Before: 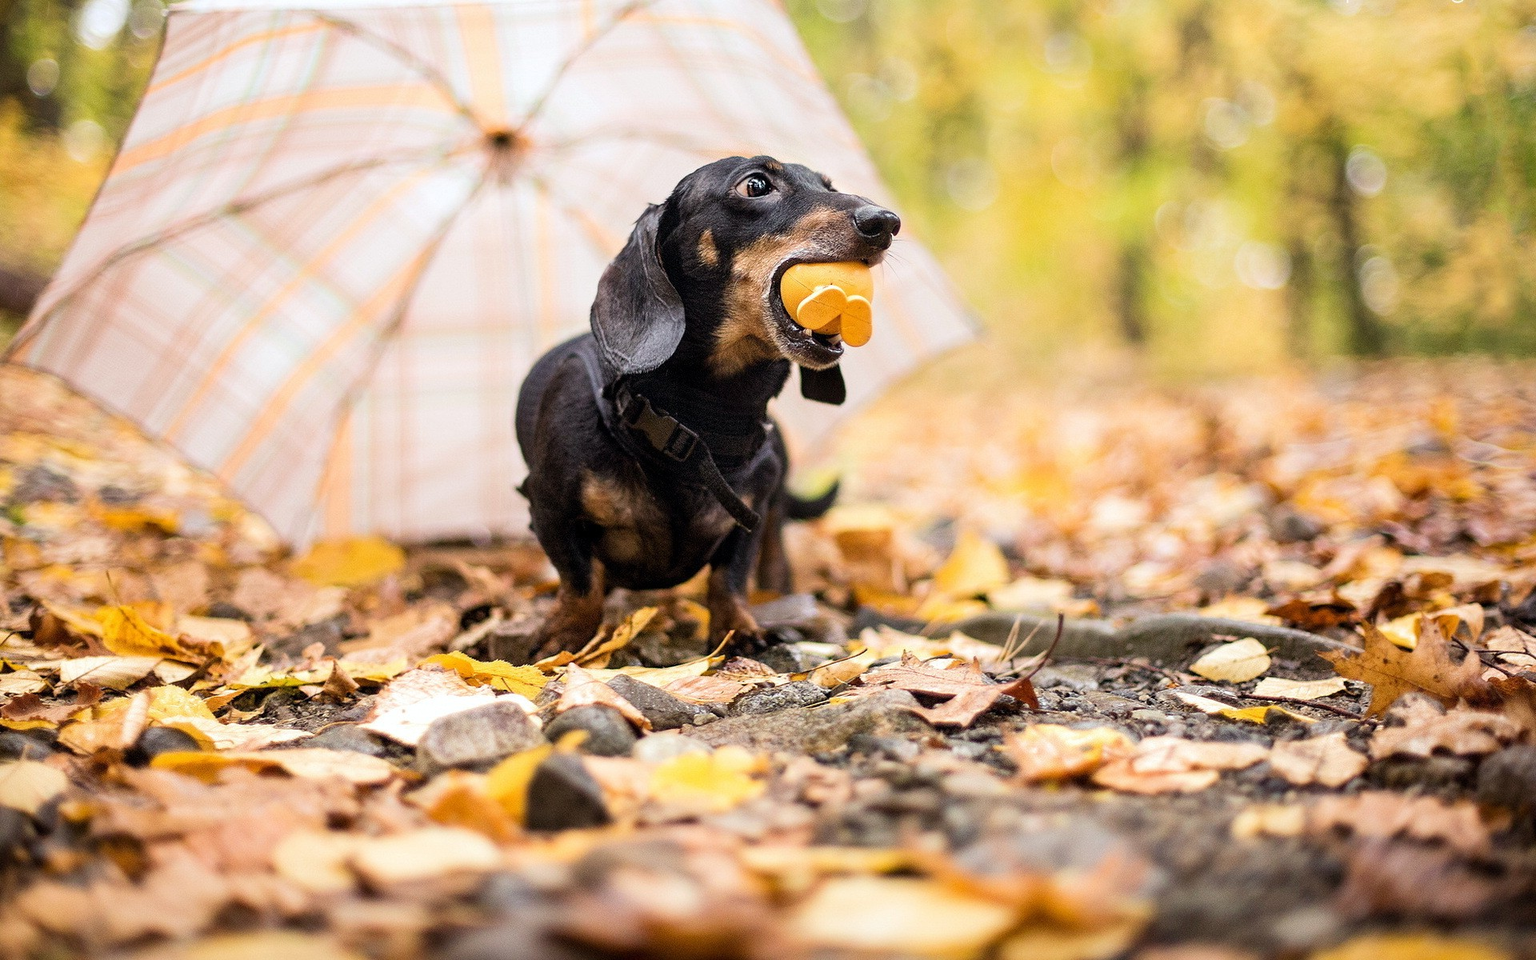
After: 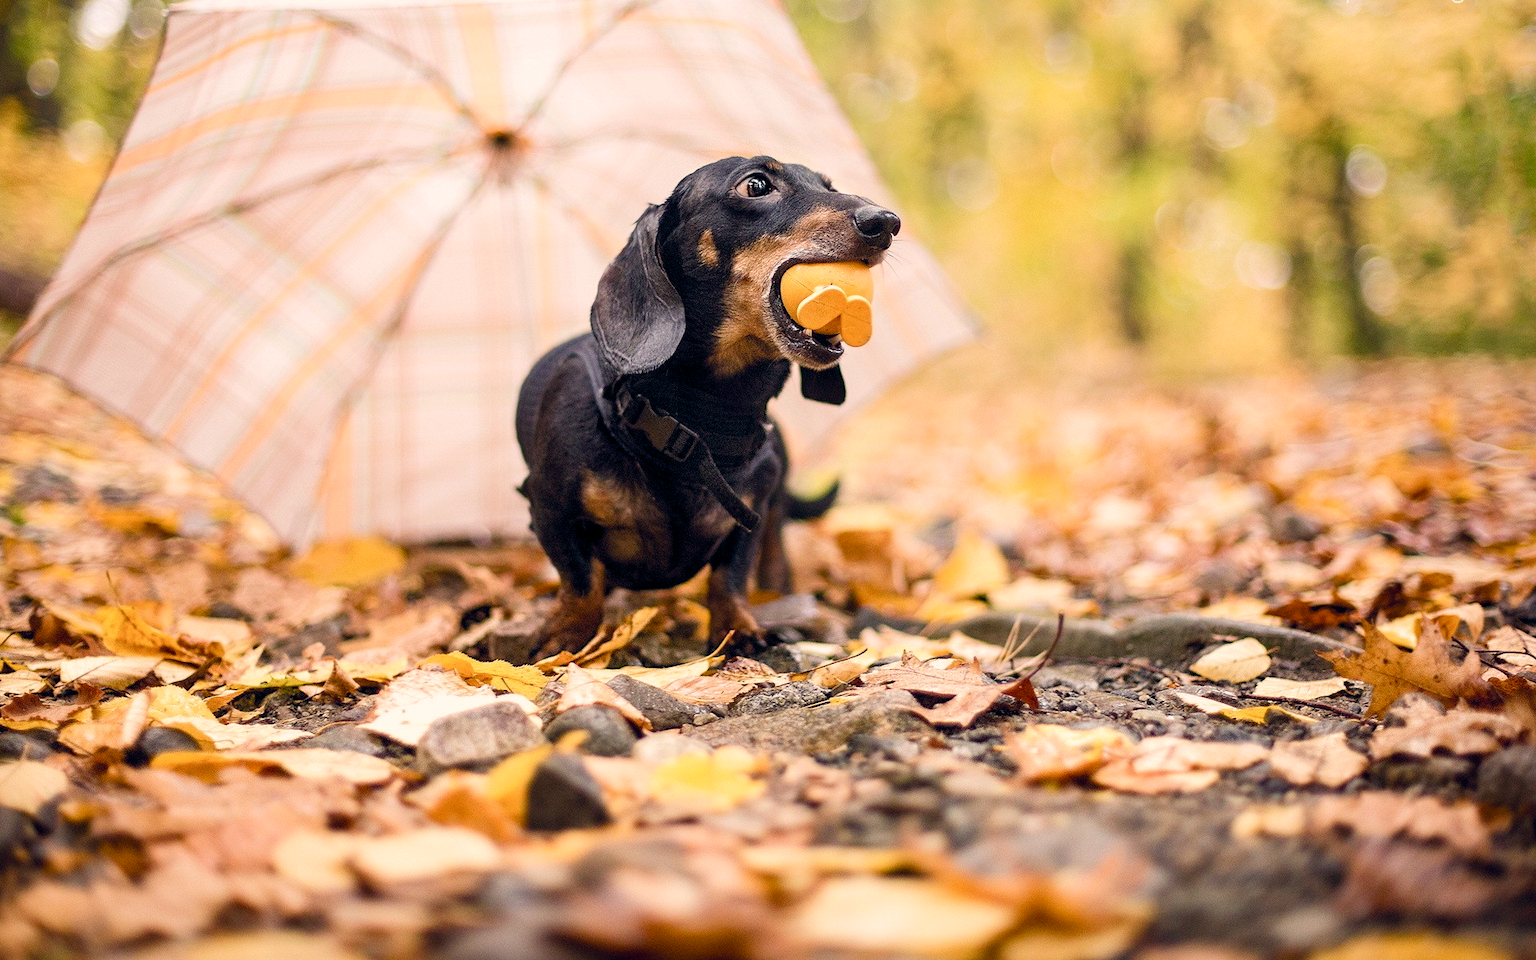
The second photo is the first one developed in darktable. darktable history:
color balance rgb: highlights gain › chroma 3.652%, highlights gain › hue 57.9°, global offset › chroma 0.061%, global offset › hue 253.14°, perceptual saturation grading › global saturation 13.82%, perceptual saturation grading › highlights -24.89%, perceptual saturation grading › shadows 24.36%
